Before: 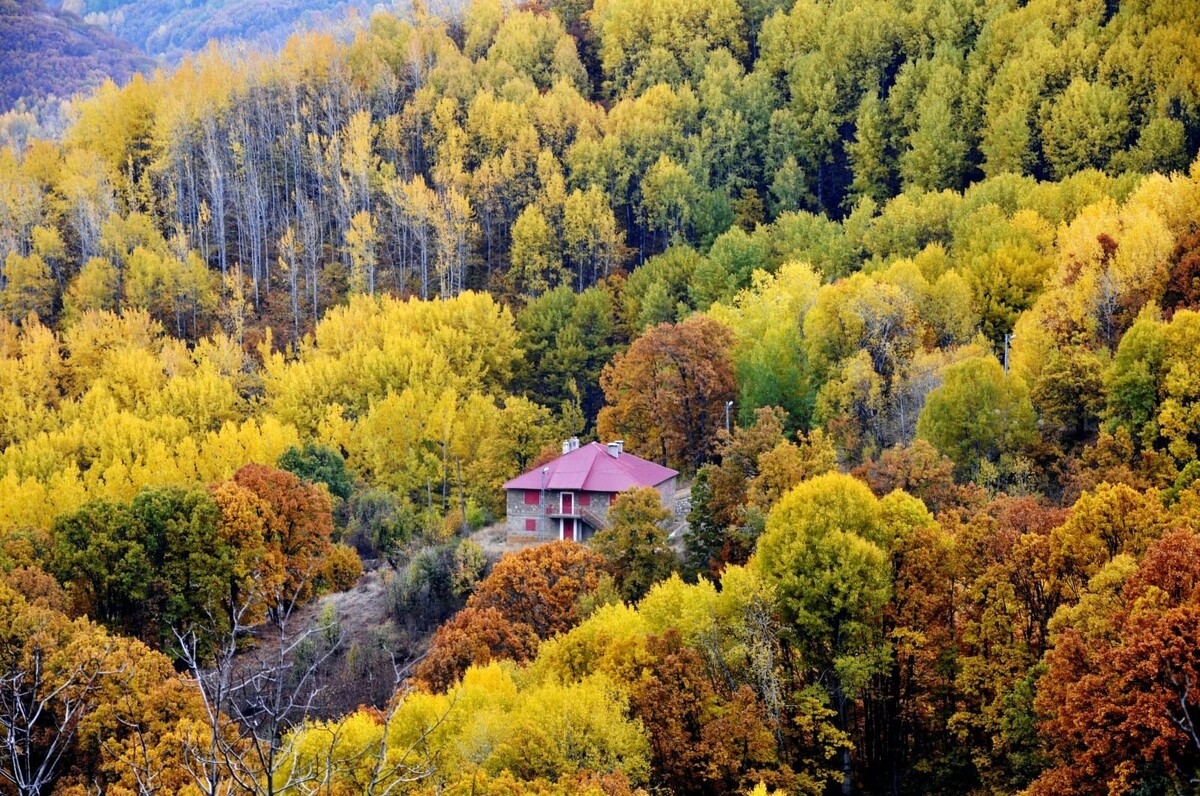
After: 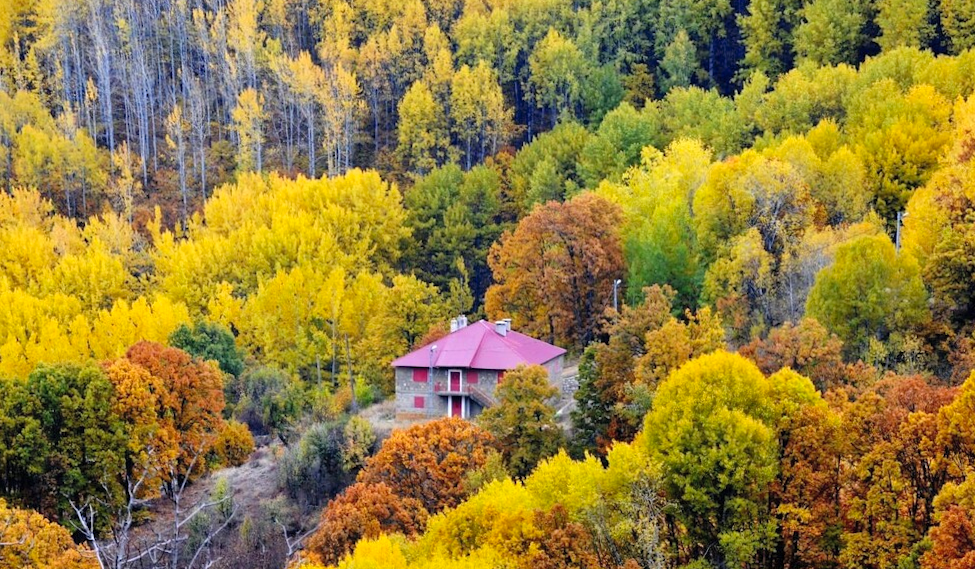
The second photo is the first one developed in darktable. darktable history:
crop: left 9.712%, top 16.928%, right 10.845%, bottom 12.332%
rotate and perspective: lens shift (vertical) 0.048, lens shift (horizontal) -0.024, automatic cropping off
contrast brightness saturation: brightness 0.09, saturation 0.19
